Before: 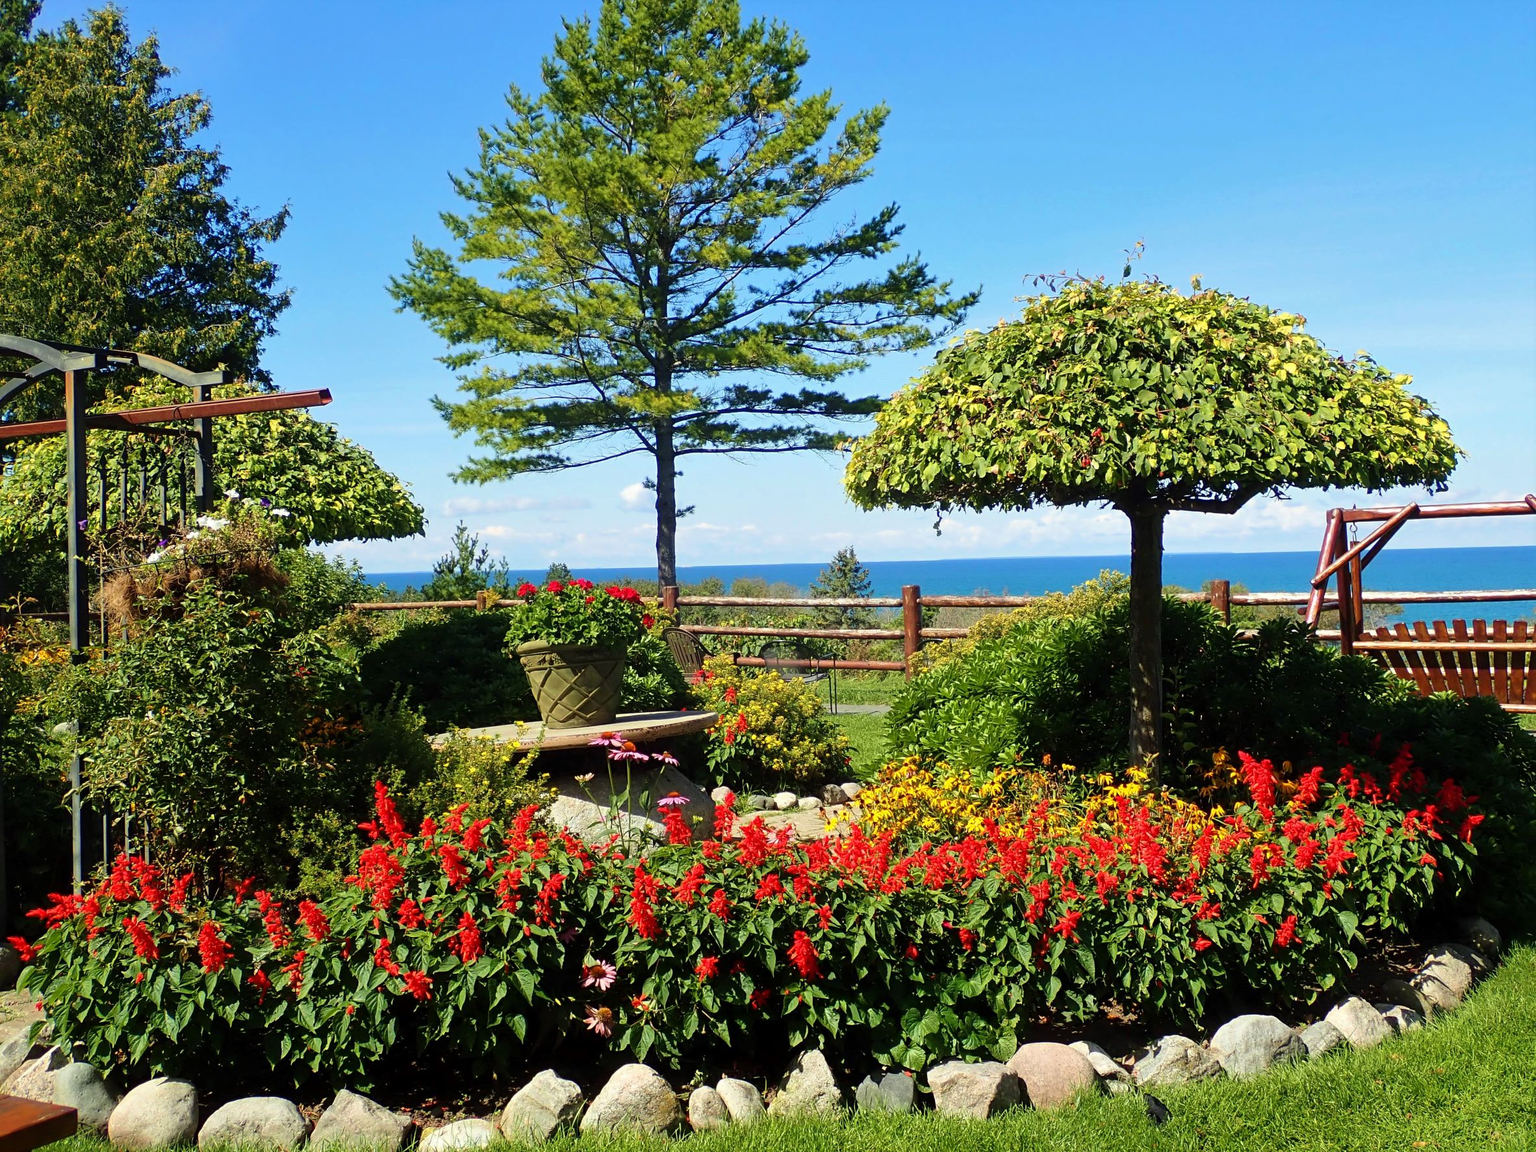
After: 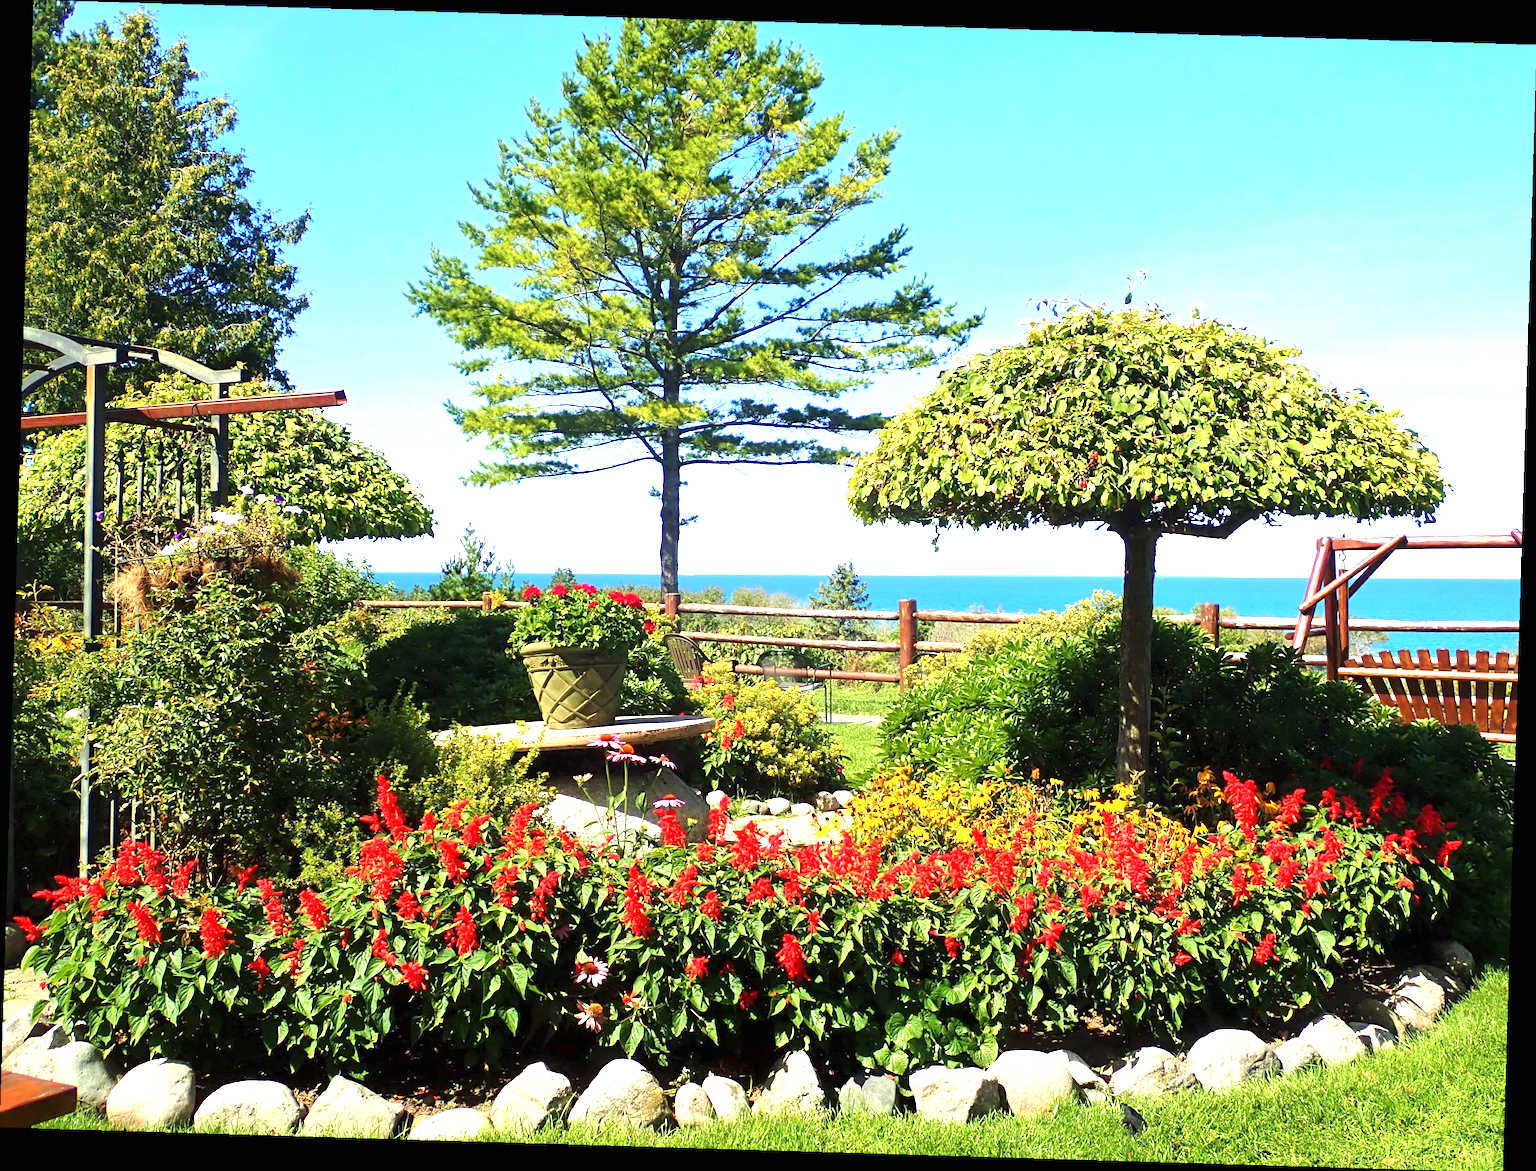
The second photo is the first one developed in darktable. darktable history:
rotate and perspective: rotation 1.72°, automatic cropping off
exposure: black level correction 0, exposure 1.3 EV, compensate highlight preservation false
